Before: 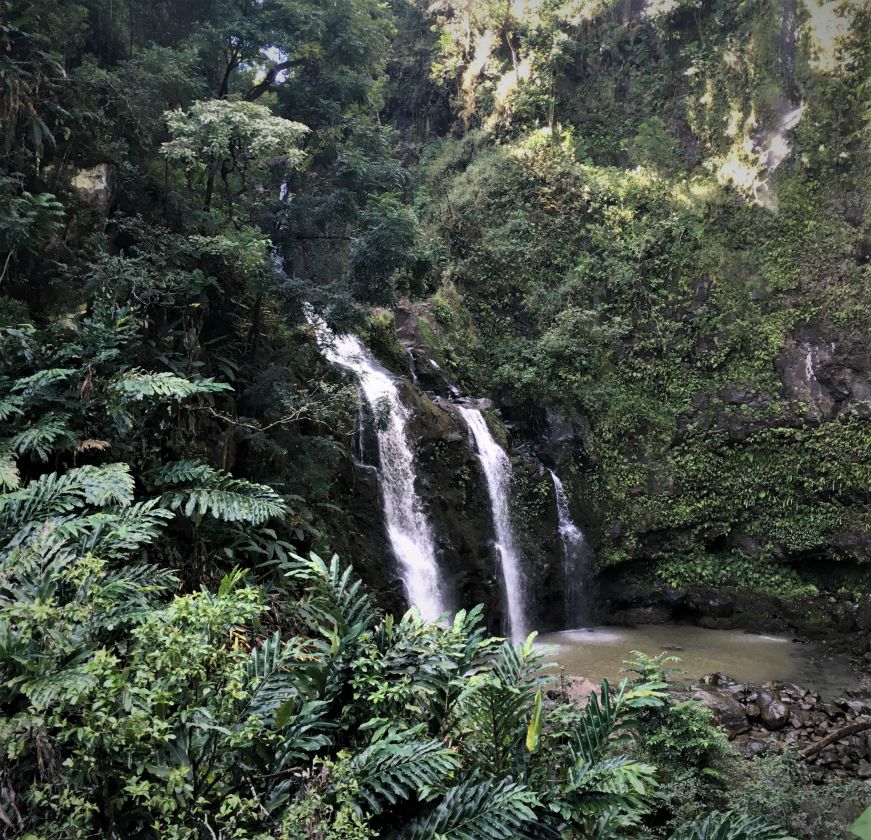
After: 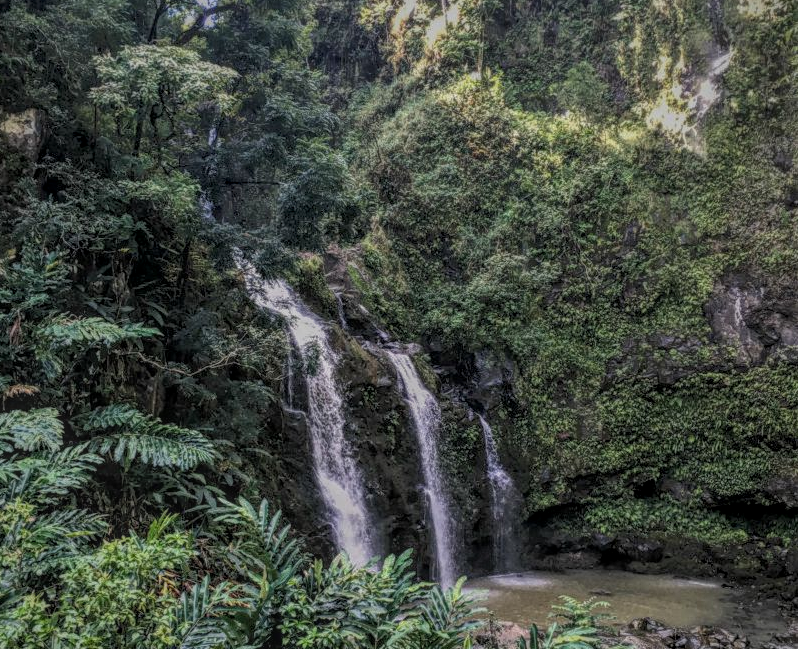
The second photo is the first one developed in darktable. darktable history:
crop: left 8.155%, top 6.611%, bottom 15.385%
local contrast: highlights 20%, shadows 30%, detail 200%, midtone range 0.2
